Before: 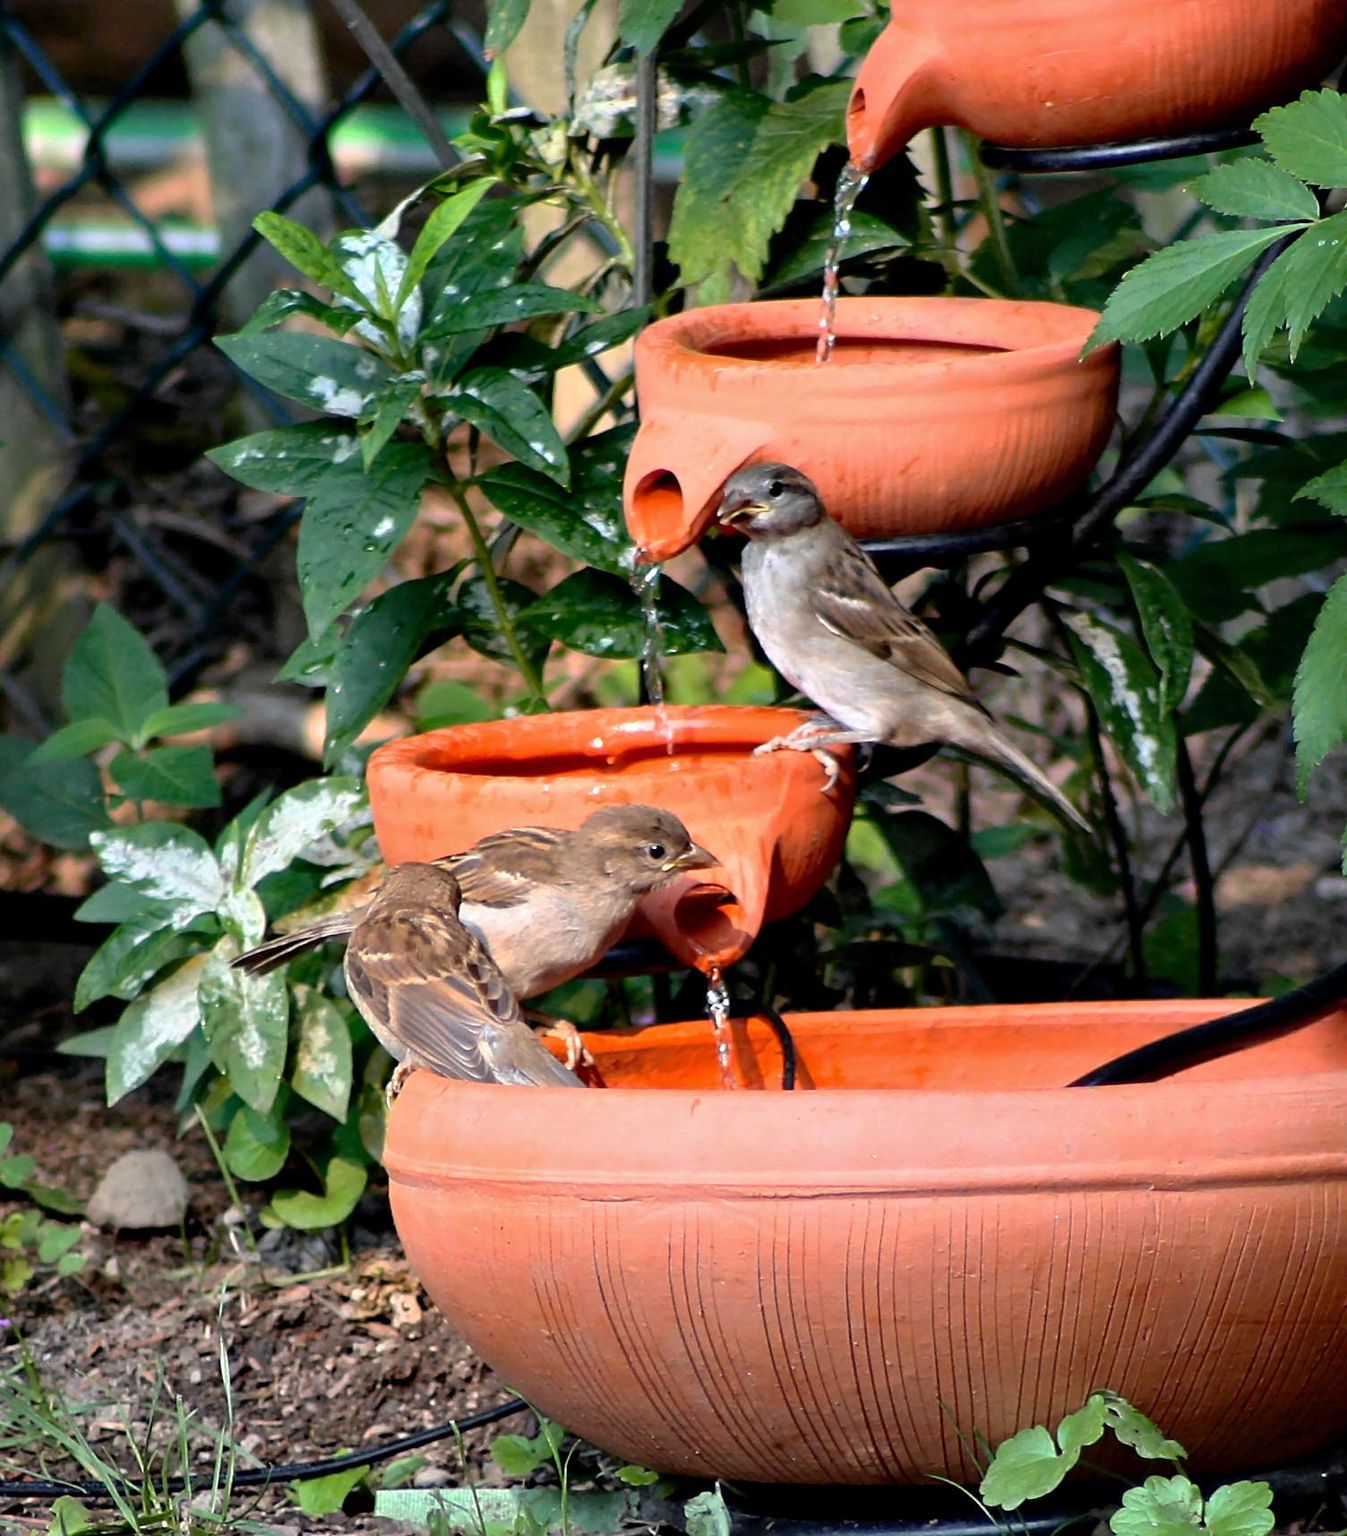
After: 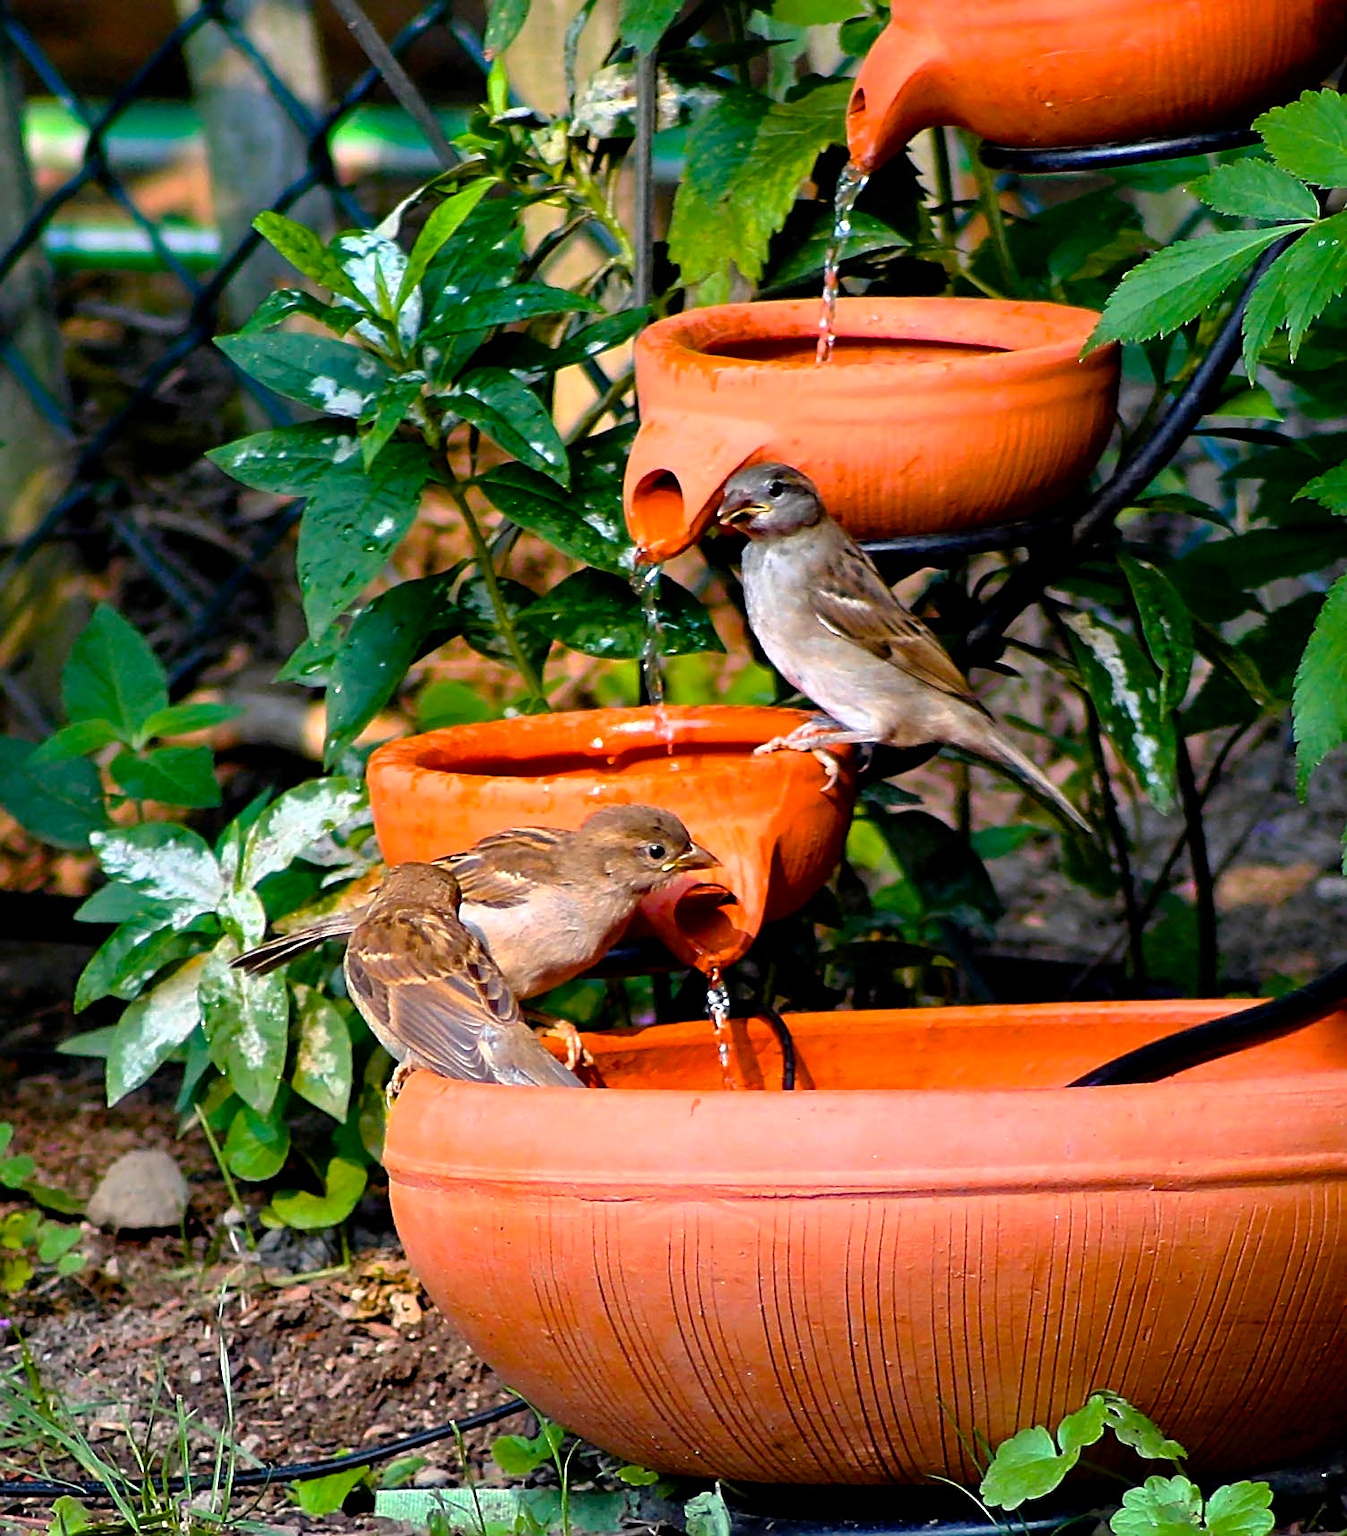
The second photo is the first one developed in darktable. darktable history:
sharpen: on, module defaults
color balance rgb: linear chroma grading › global chroma 14.873%, perceptual saturation grading › global saturation 20%, perceptual saturation grading › highlights 2.534%, perceptual saturation grading › shadows 49.362%
tone equalizer: on, module defaults
